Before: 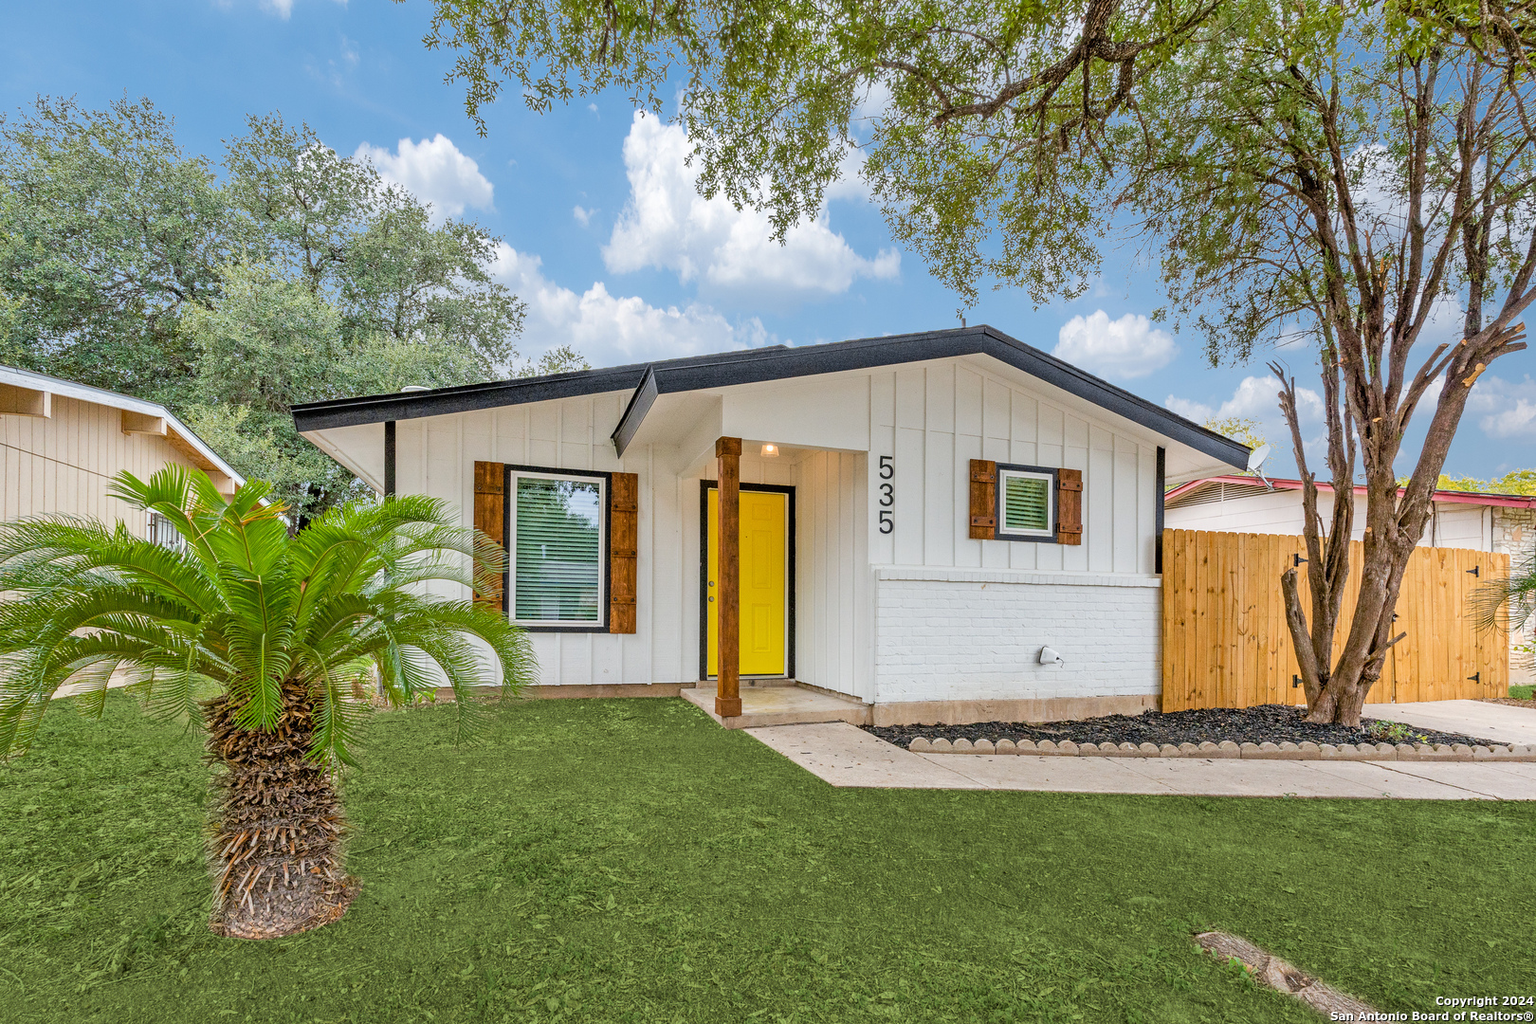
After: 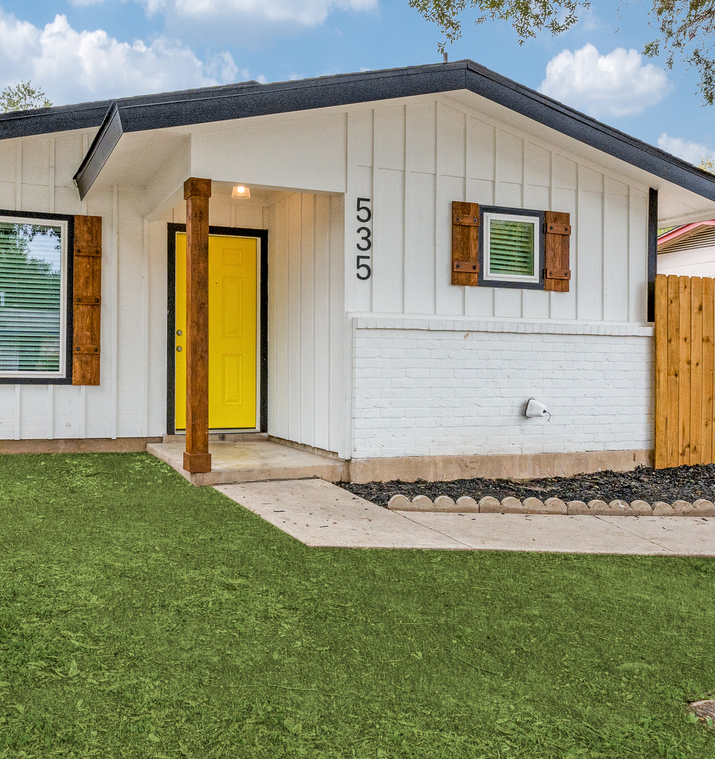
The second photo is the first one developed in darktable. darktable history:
crop: left 35.263%, top 26.266%, right 20.226%, bottom 3.378%
local contrast: highlights 102%, shadows 98%, detail 119%, midtone range 0.2
